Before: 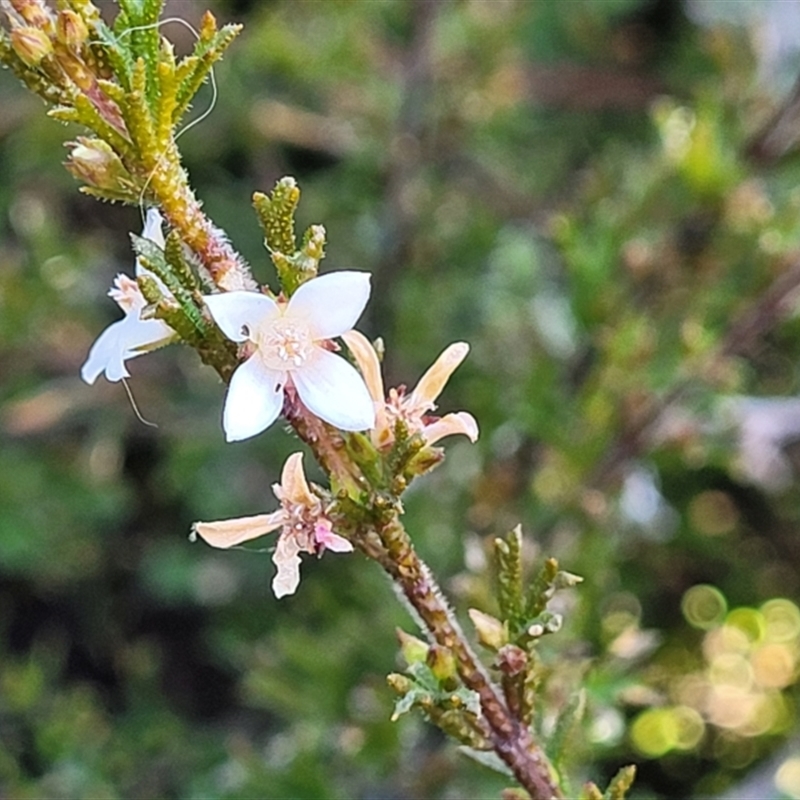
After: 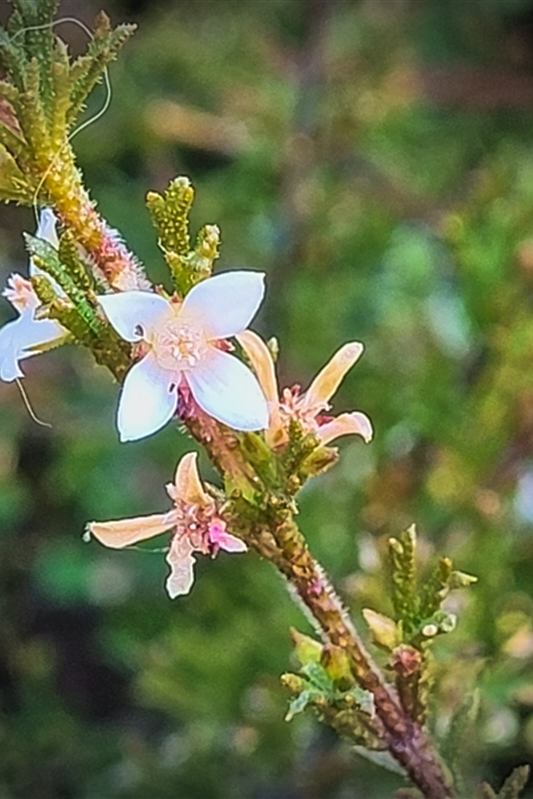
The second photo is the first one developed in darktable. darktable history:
contrast brightness saturation: saturation 0.121
contrast equalizer: y [[0.5 ×6], [0.5 ×6], [0.5 ×6], [0 ×6], [0, 0.039, 0.251, 0.29, 0.293, 0.292]], mix 0.576
local contrast: highlights 47%, shadows 4%, detail 99%
vignetting: fall-off start 100.3%, brightness -0.677, width/height ratio 1.308
velvia: strength 56.44%
crop and rotate: left 13.413%, right 19.877%
tone equalizer: edges refinement/feathering 500, mask exposure compensation -1.57 EV, preserve details no
sharpen: on, module defaults
